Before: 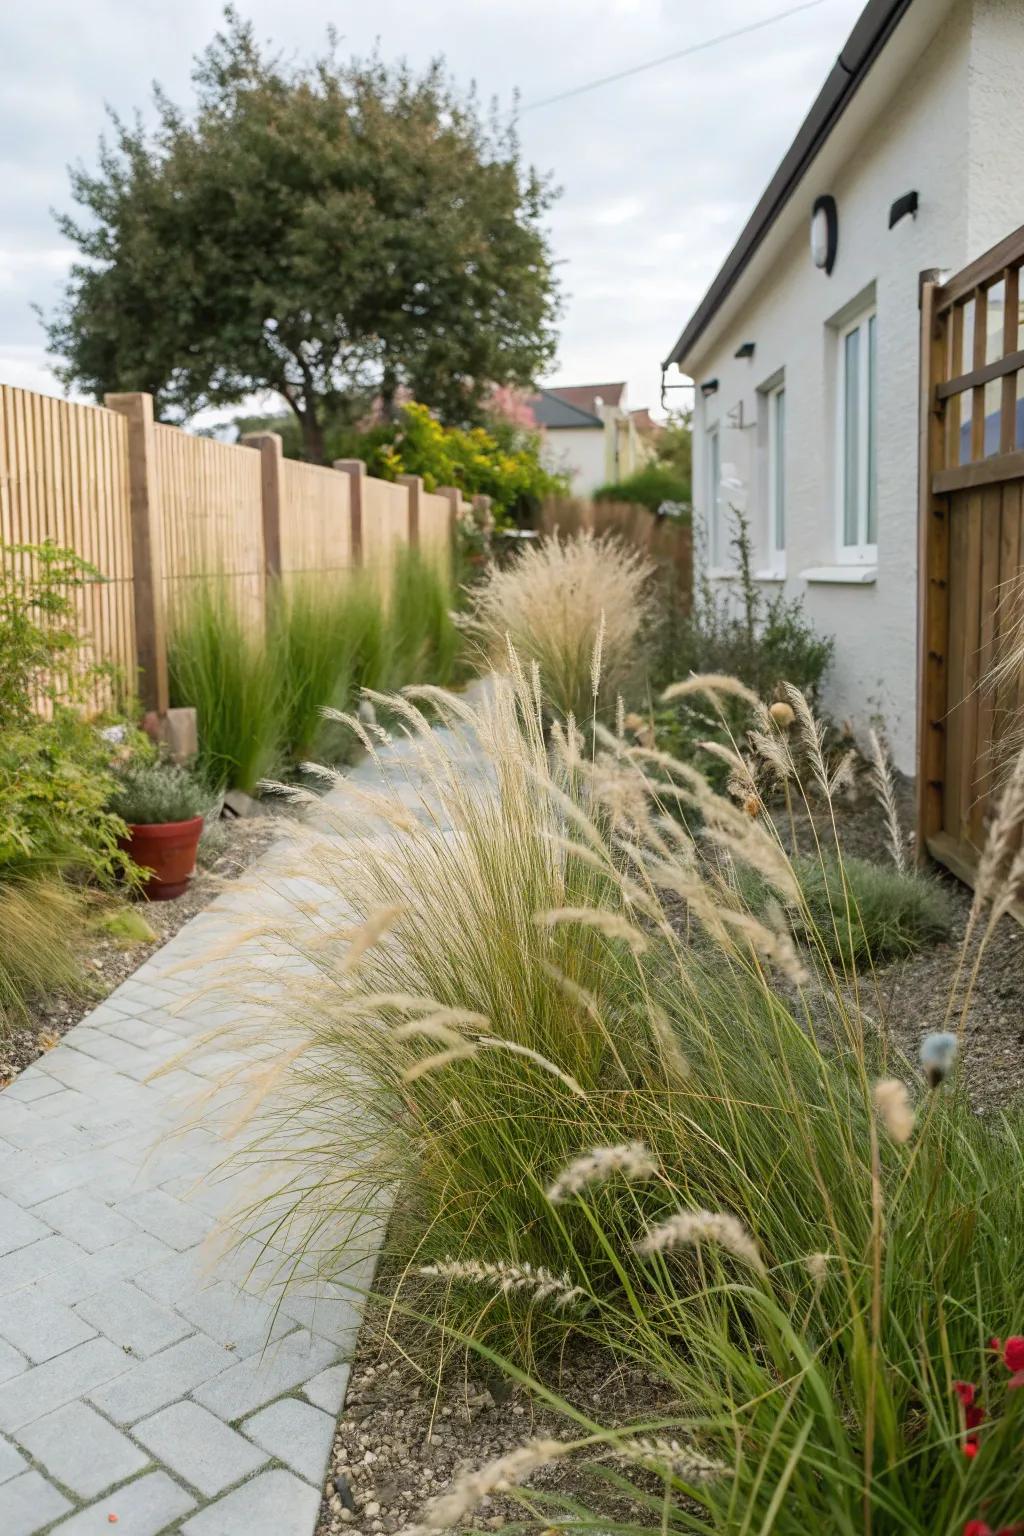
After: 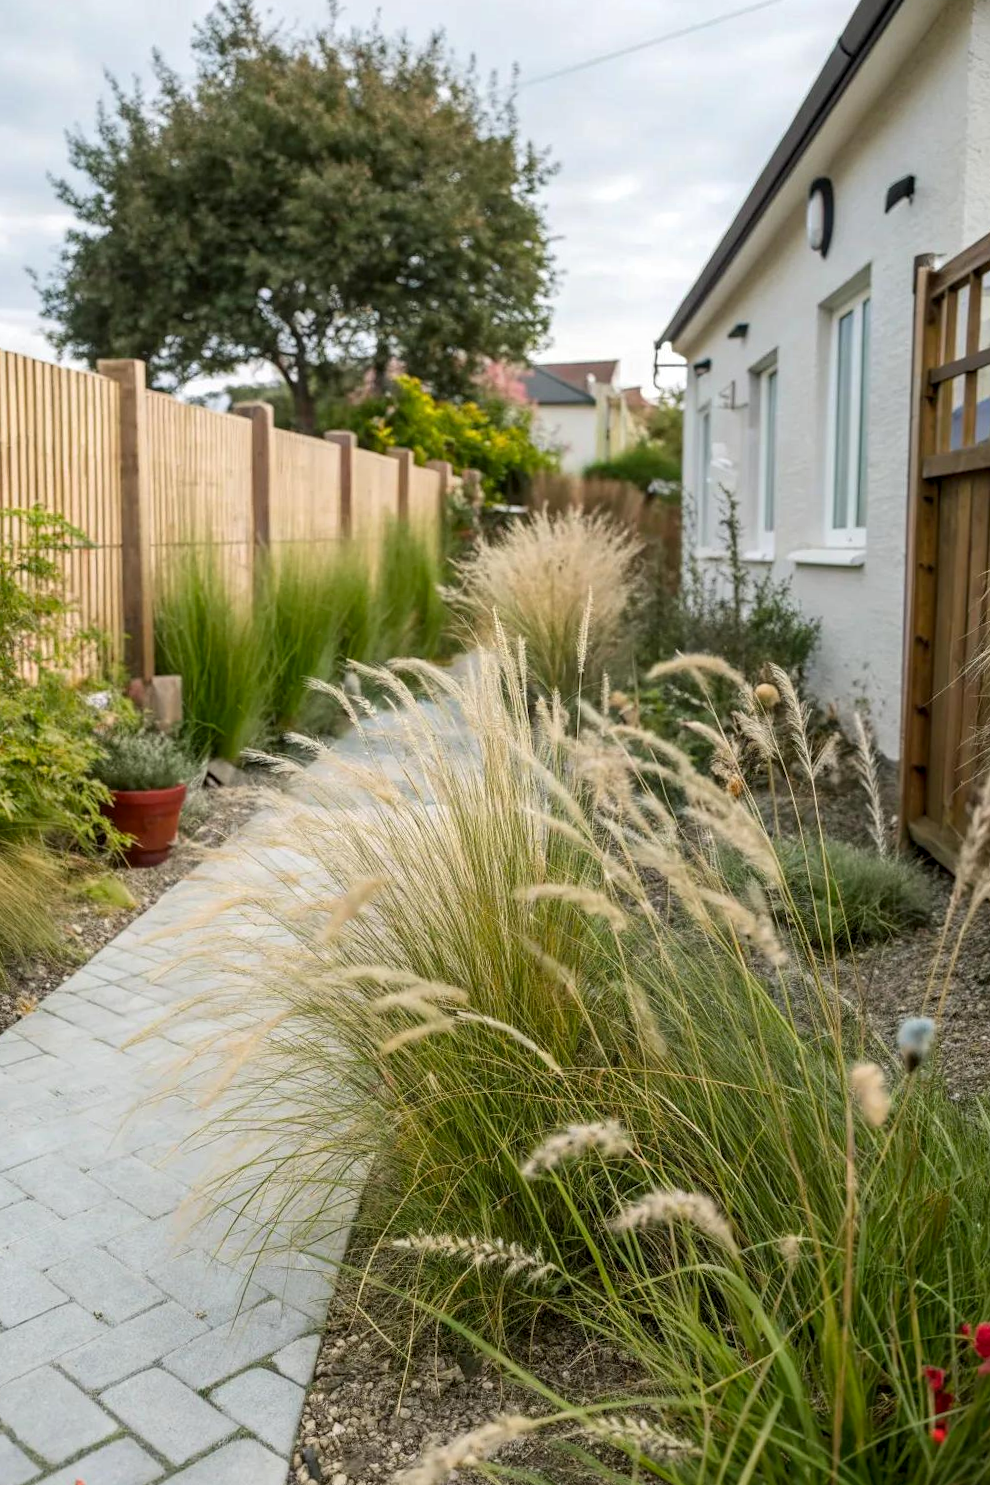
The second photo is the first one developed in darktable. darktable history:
crop and rotate: angle -1.31°
local contrast: on, module defaults
color balance rgb: linear chroma grading › global chroma 6.157%, perceptual saturation grading › global saturation 0.344%
